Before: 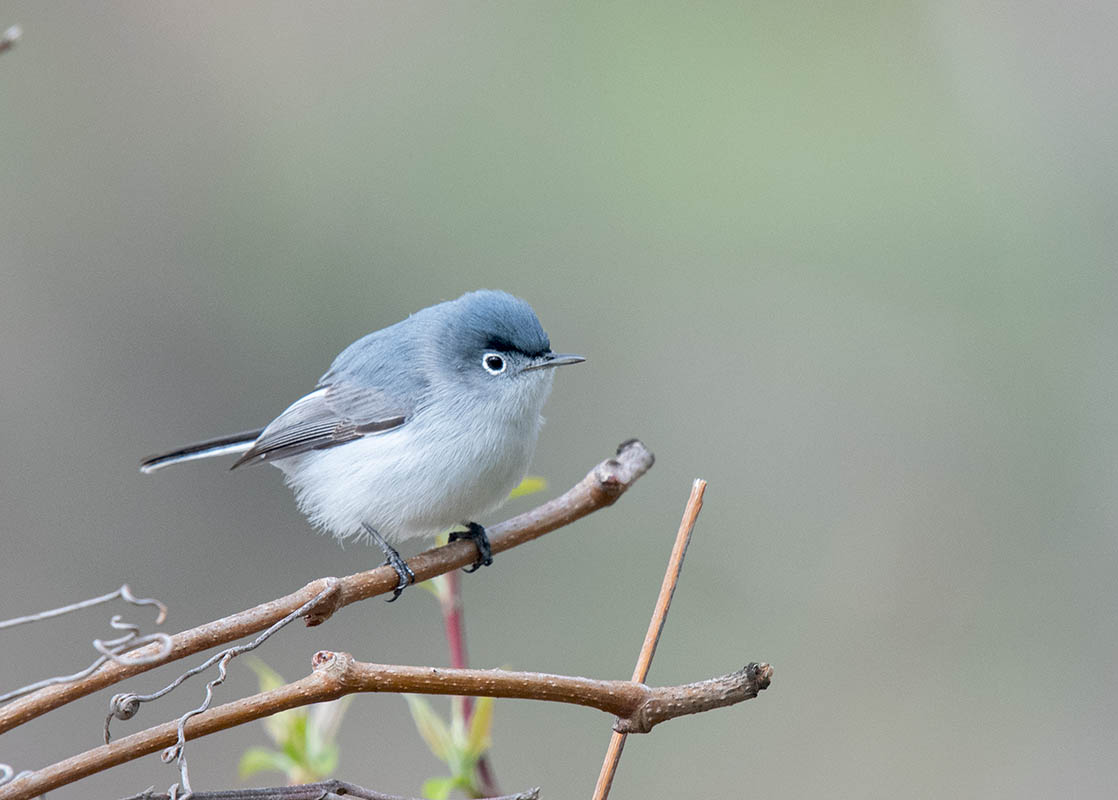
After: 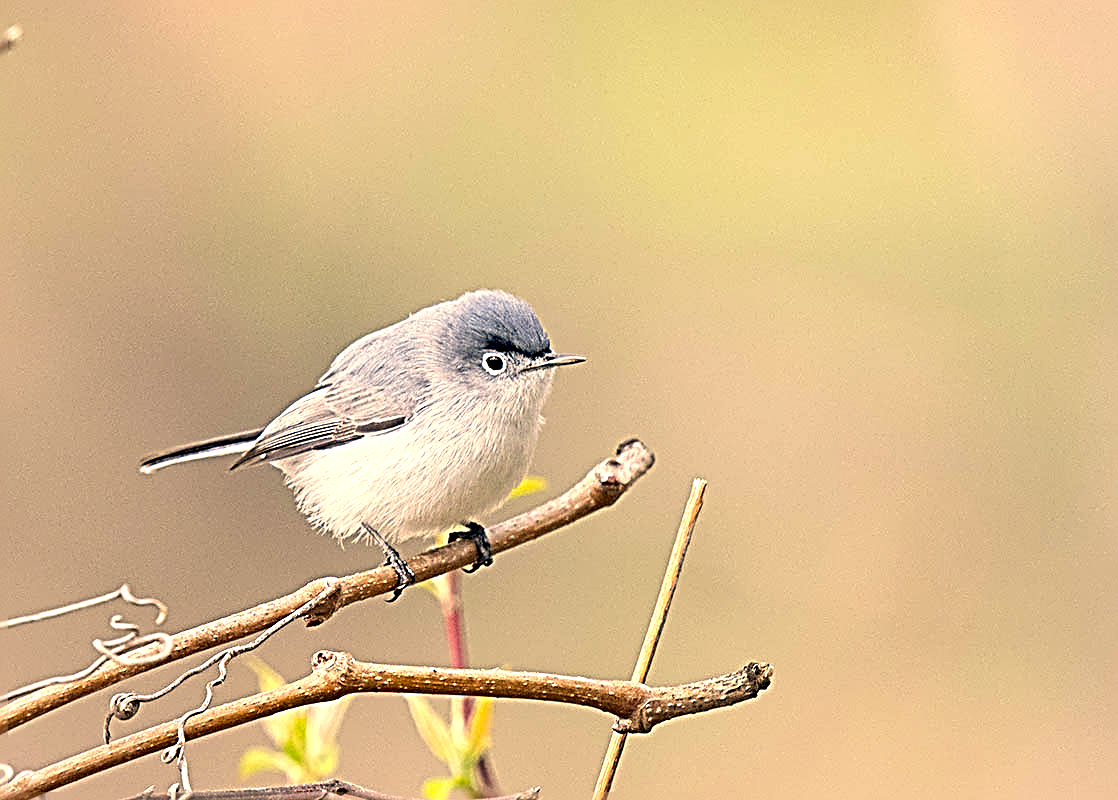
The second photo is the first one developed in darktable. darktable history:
sharpen: radius 3.14, amount 1.74
color correction: highlights a* 14.82, highlights b* 32.25
exposure: black level correction 0, exposure 0.693 EV, compensate highlight preservation false
